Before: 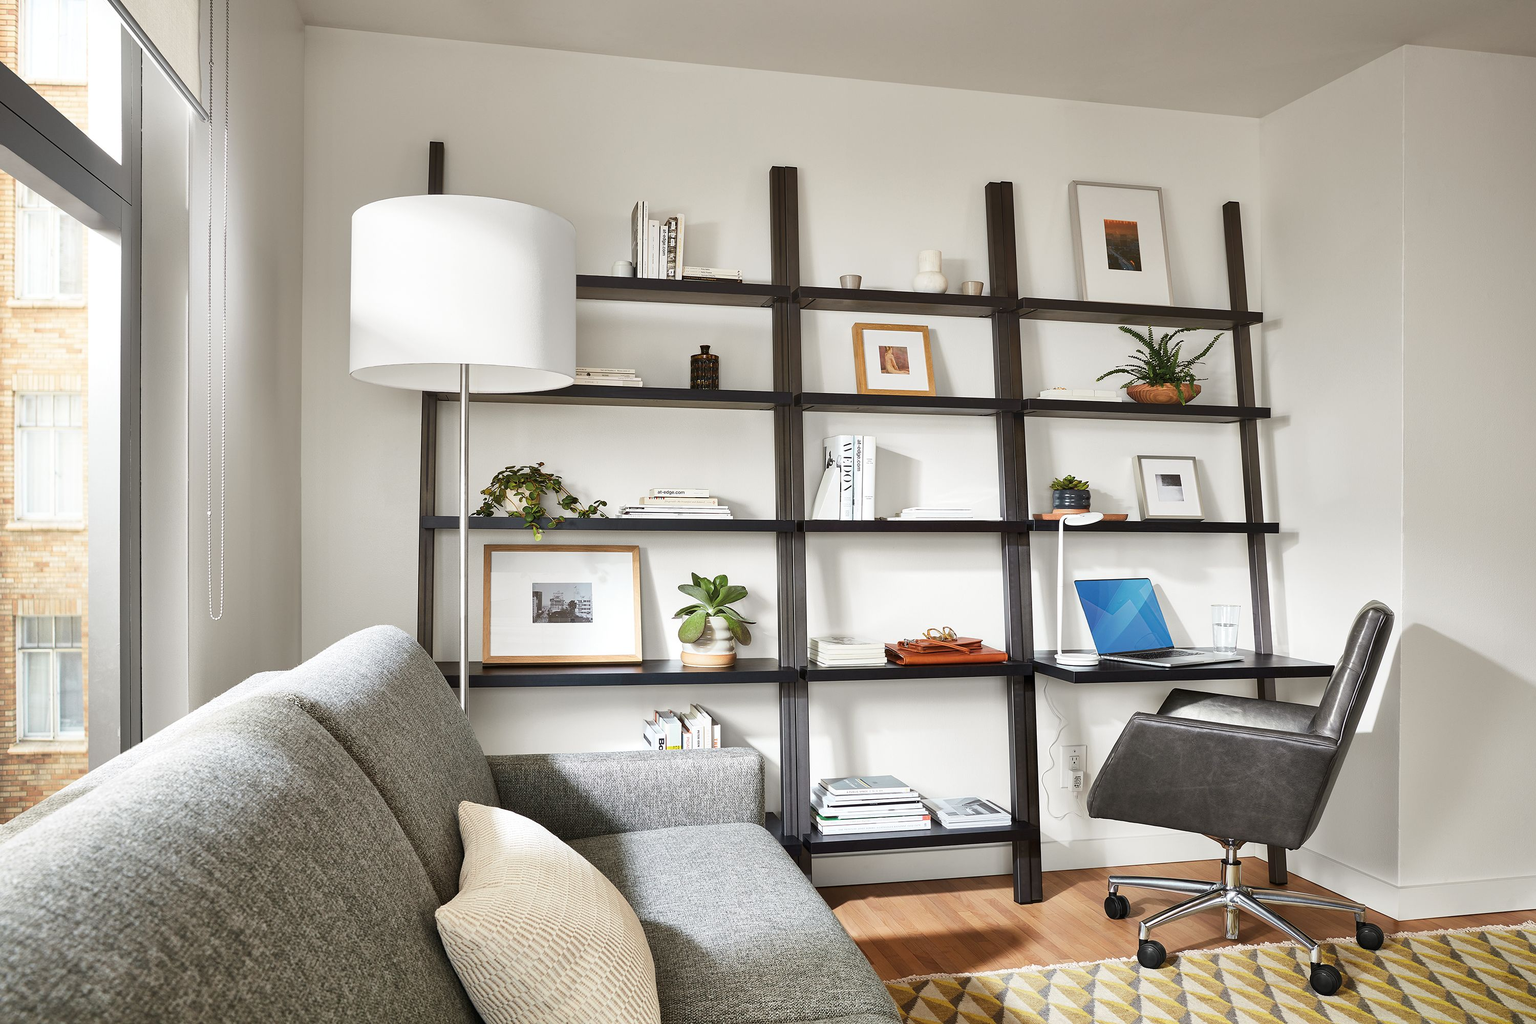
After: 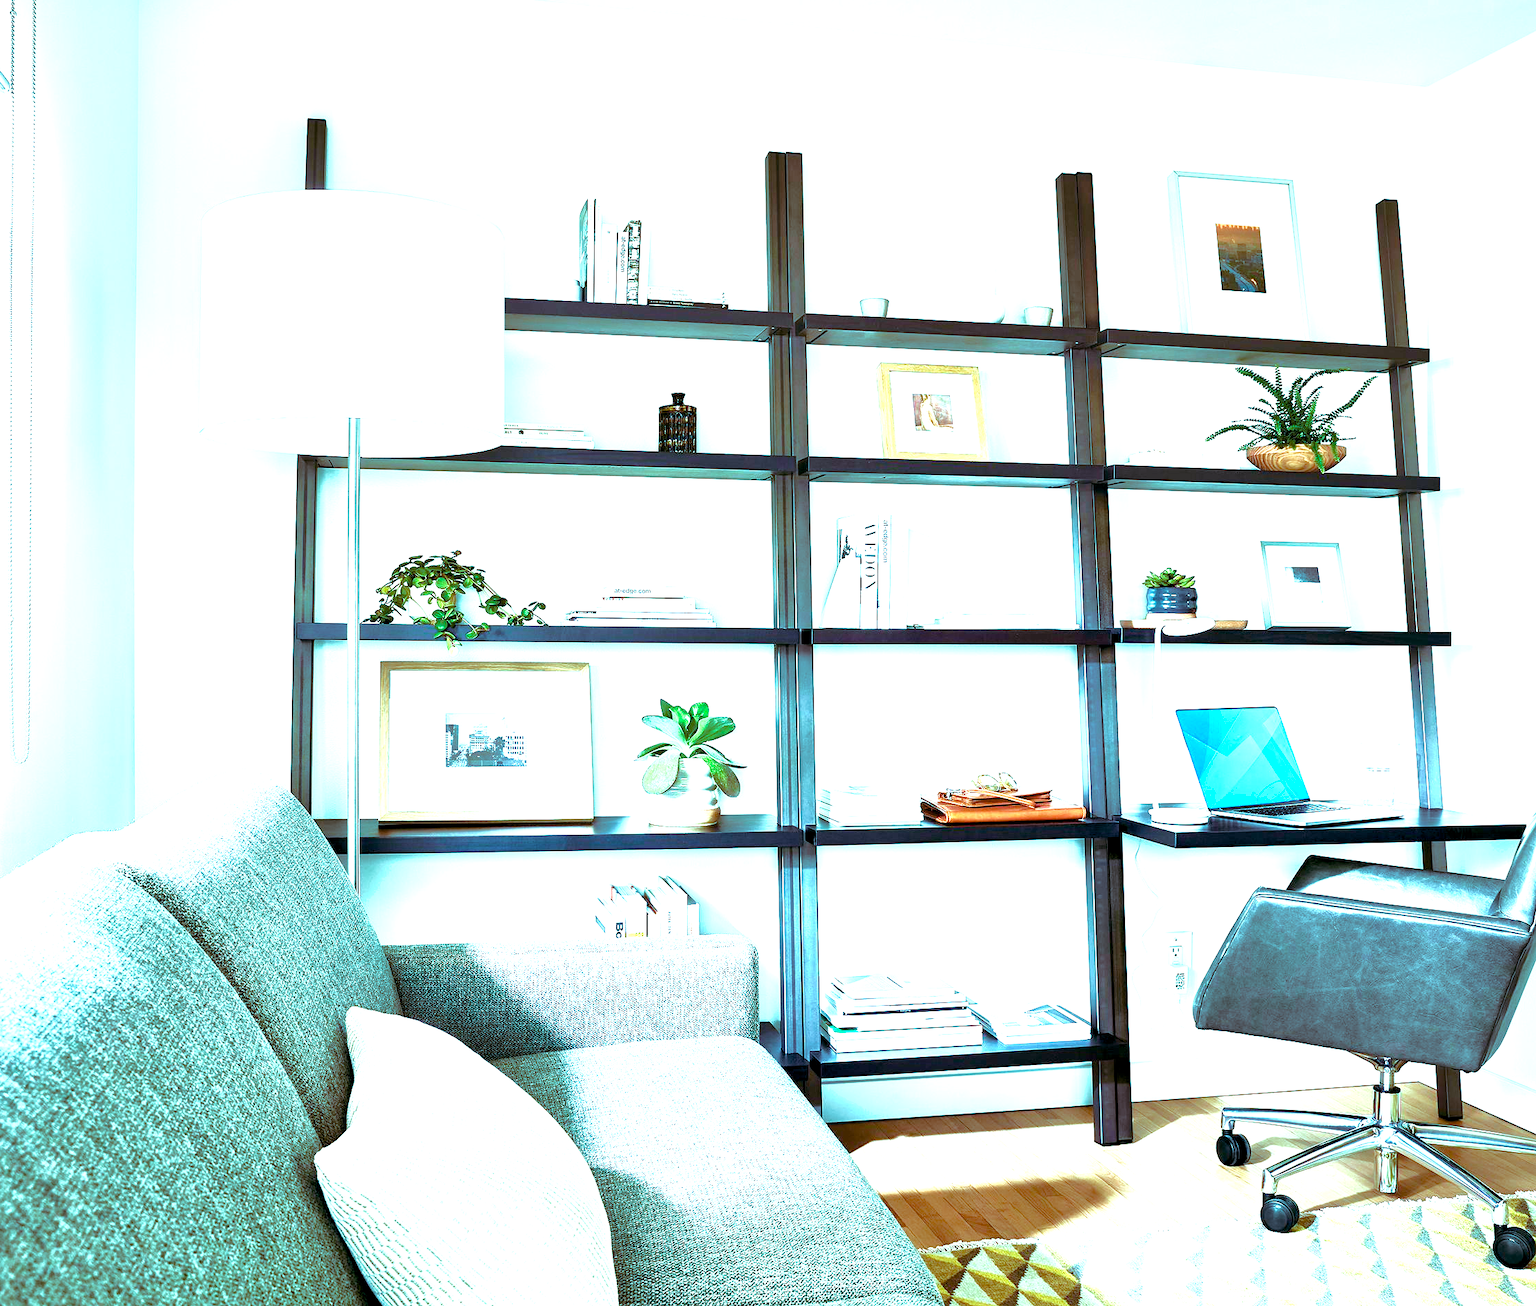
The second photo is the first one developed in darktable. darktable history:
exposure: black level correction 0.005, exposure 2.084 EV, compensate highlight preservation false
shadows and highlights: shadows 25, white point adjustment -3, highlights -30
crop and rotate: left 13.15%, top 5.251%, right 12.609%
white balance: red 0.954, blue 1.079
tone equalizer: -8 EV -0.75 EV, -7 EV -0.7 EV, -6 EV -0.6 EV, -5 EV -0.4 EV, -3 EV 0.4 EV, -2 EV 0.6 EV, -1 EV 0.7 EV, +0 EV 0.75 EV, edges refinement/feathering 500, mask exposure compensation -1.57 EV, preserve details no
velvia: on, module defaults
contrast brightness saturation: saturation -0.05
color balance rgb: shadows lift › luminance -7.7%, shadows lift › chroma 2.13%, shadows lift › hue 165.27°, power › luminance -7.77%, power › chroma 1.34%, power › hue 330.55°, highlights gain › luminance -33.33%, highlights gain › chroma 5.68%, highlights gain › hue 217.2°, global offset › luminance -0.33%, global offset › chroma 0.11%, global offset › hue 165.27°, perceptual saturation grading › global saturation 27.72%, perceptual saturation grading › highlights -25%, perceptual saturation grading › mid-tones 25%, perceptual saturation grading › shadows 50%
